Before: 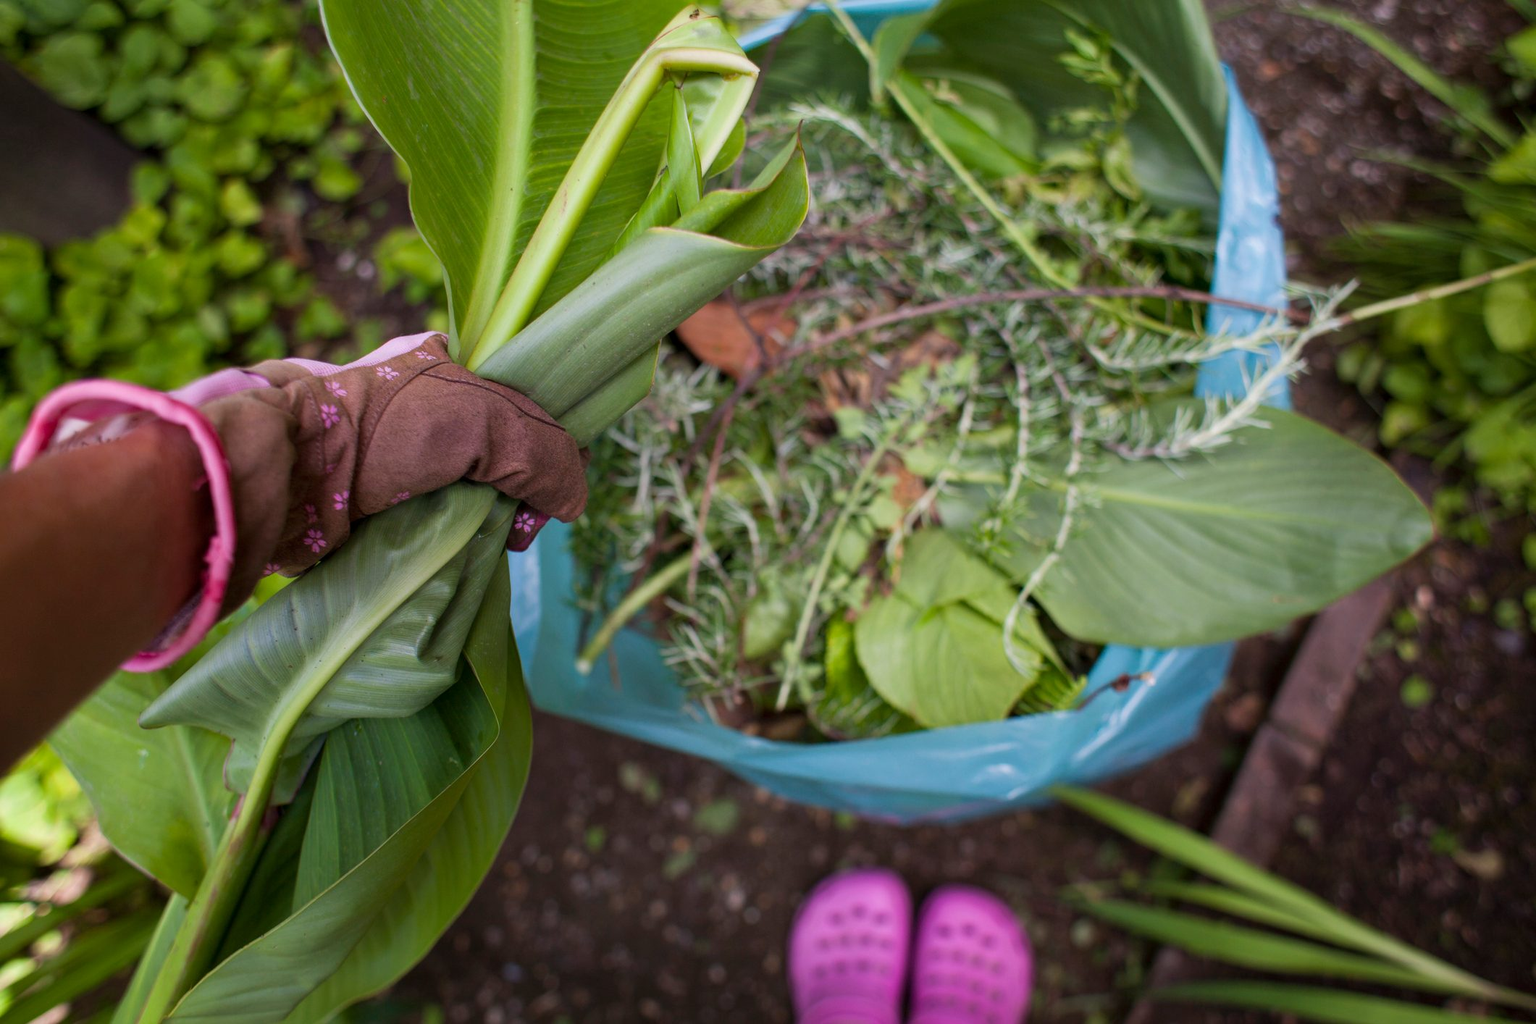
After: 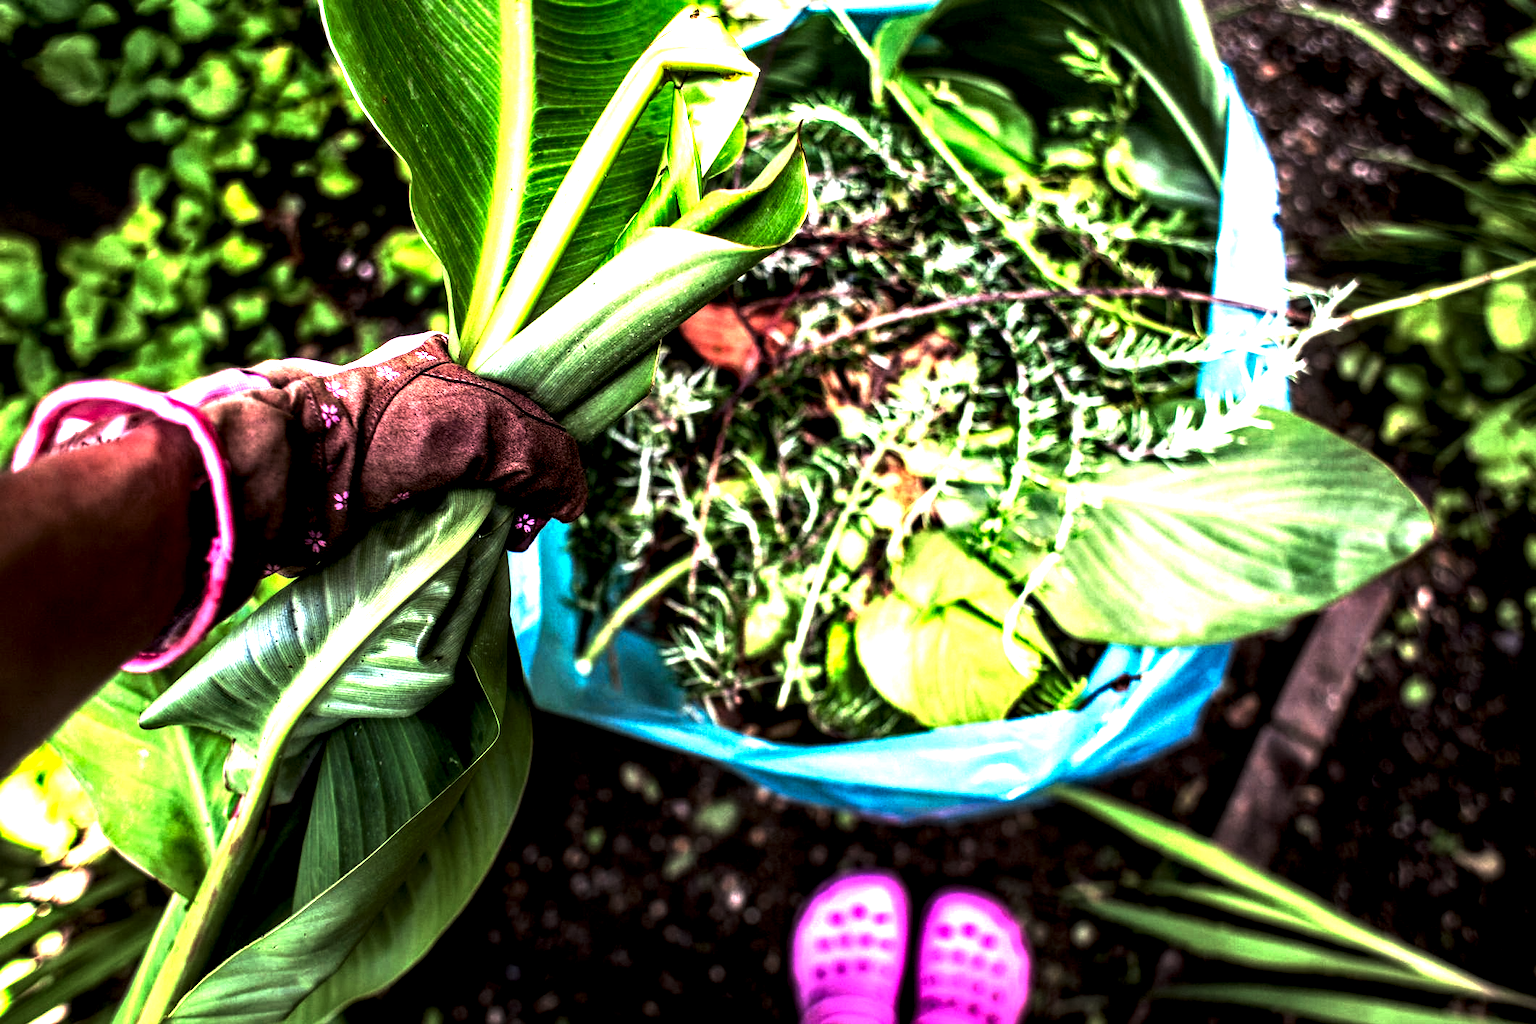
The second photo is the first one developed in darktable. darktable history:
tone curve: curves: ch0 [(0, 0) (0.427, 0.375) (0.616, 0.801) (1, 1)], preserve colors none
local contrast: highlights 112%, shadows 40%, detail 291%
